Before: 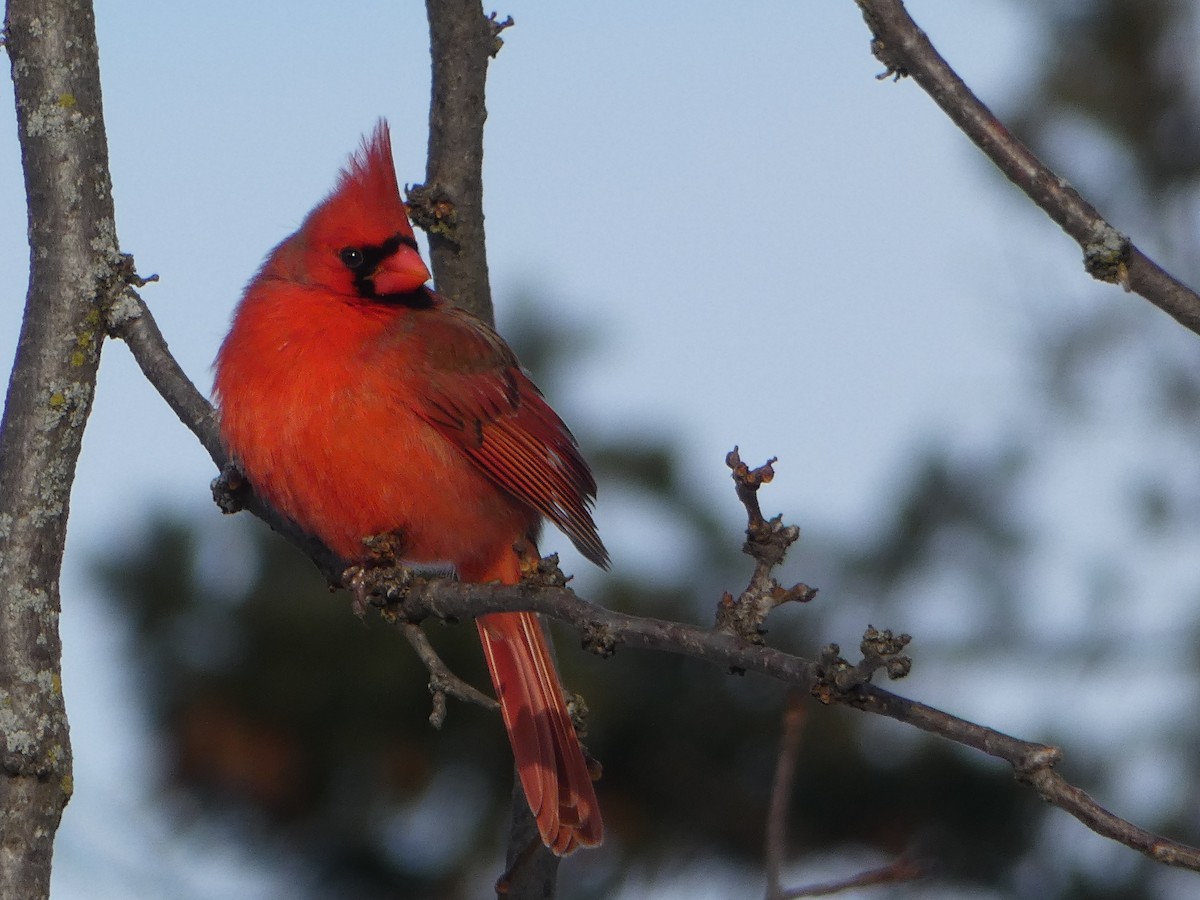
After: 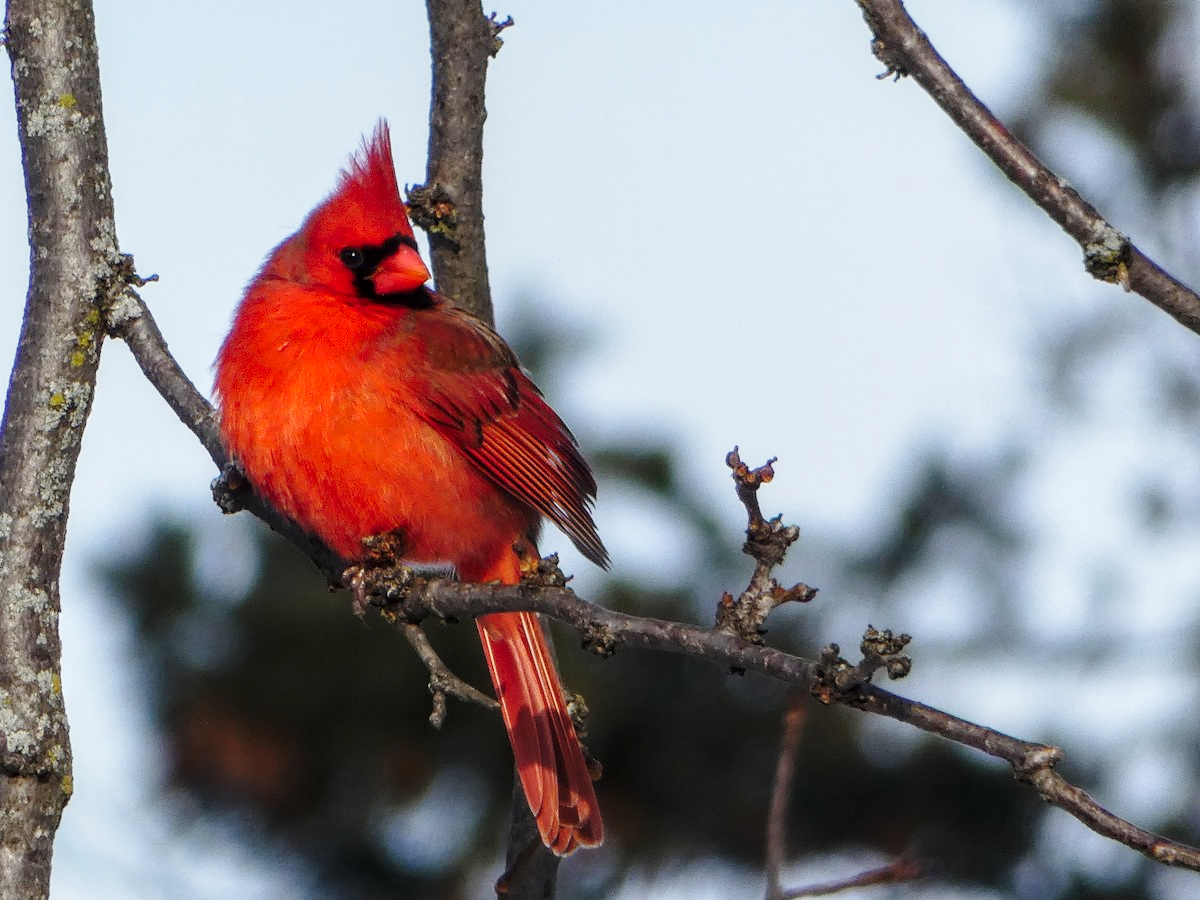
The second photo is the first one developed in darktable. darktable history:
local contrast: detail 130%
base curve: curves: ch0 [(0, 0) (0.028, 0.03) (0.121, 0.232) (0.46, 0.748) (0.859, 0.968) (1, 1)], preserve colors none
